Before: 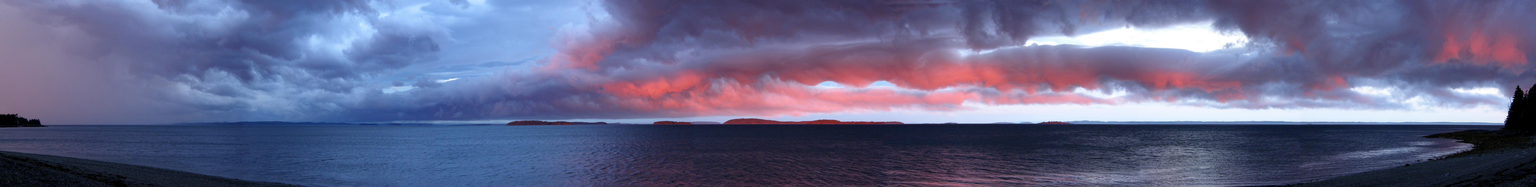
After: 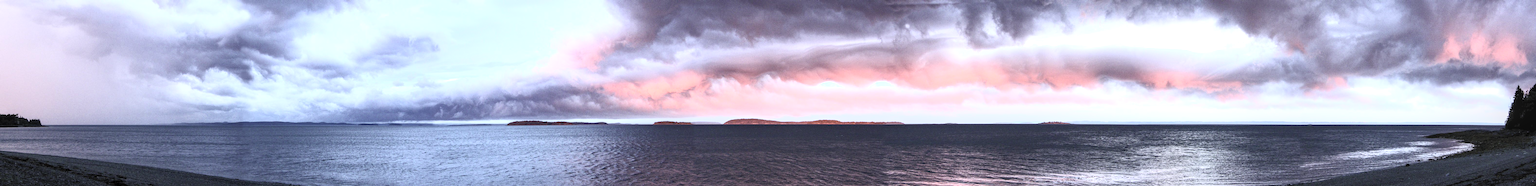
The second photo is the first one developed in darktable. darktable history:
local contrast: highlights 53%, shadows 52%, detail 130%, midtone range 0.459
contrast brightness saturation: contrast 0.572, brightness 0.571, saturation -0.338
exposure: exposure 0.646 EV, compensate highlight preservation false
